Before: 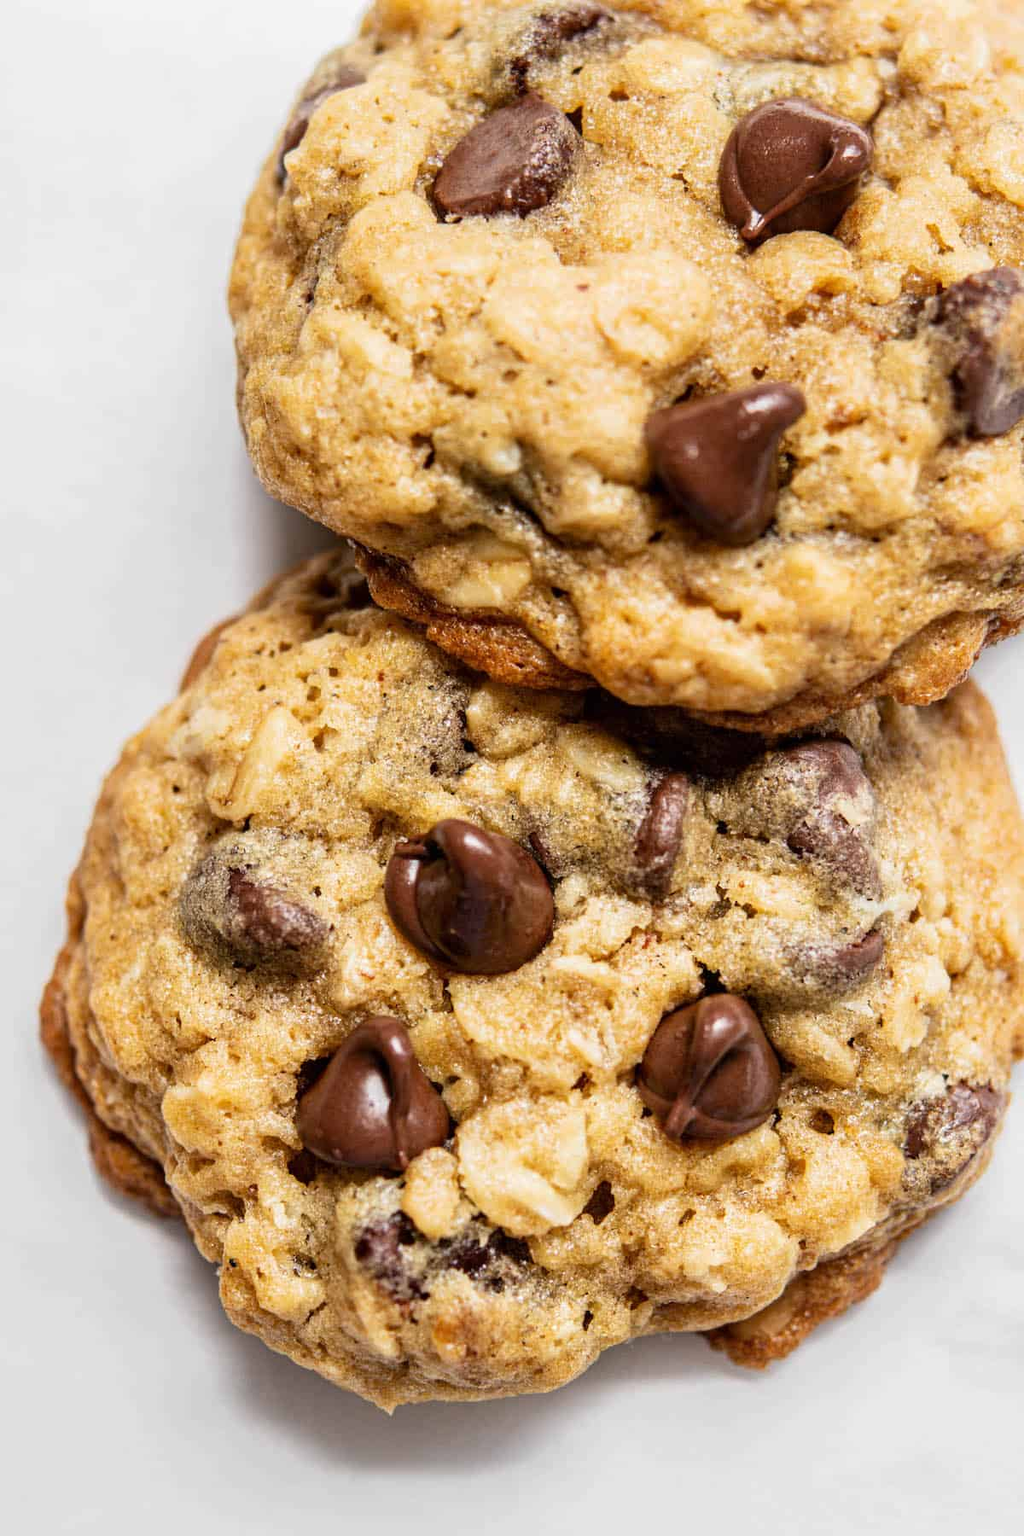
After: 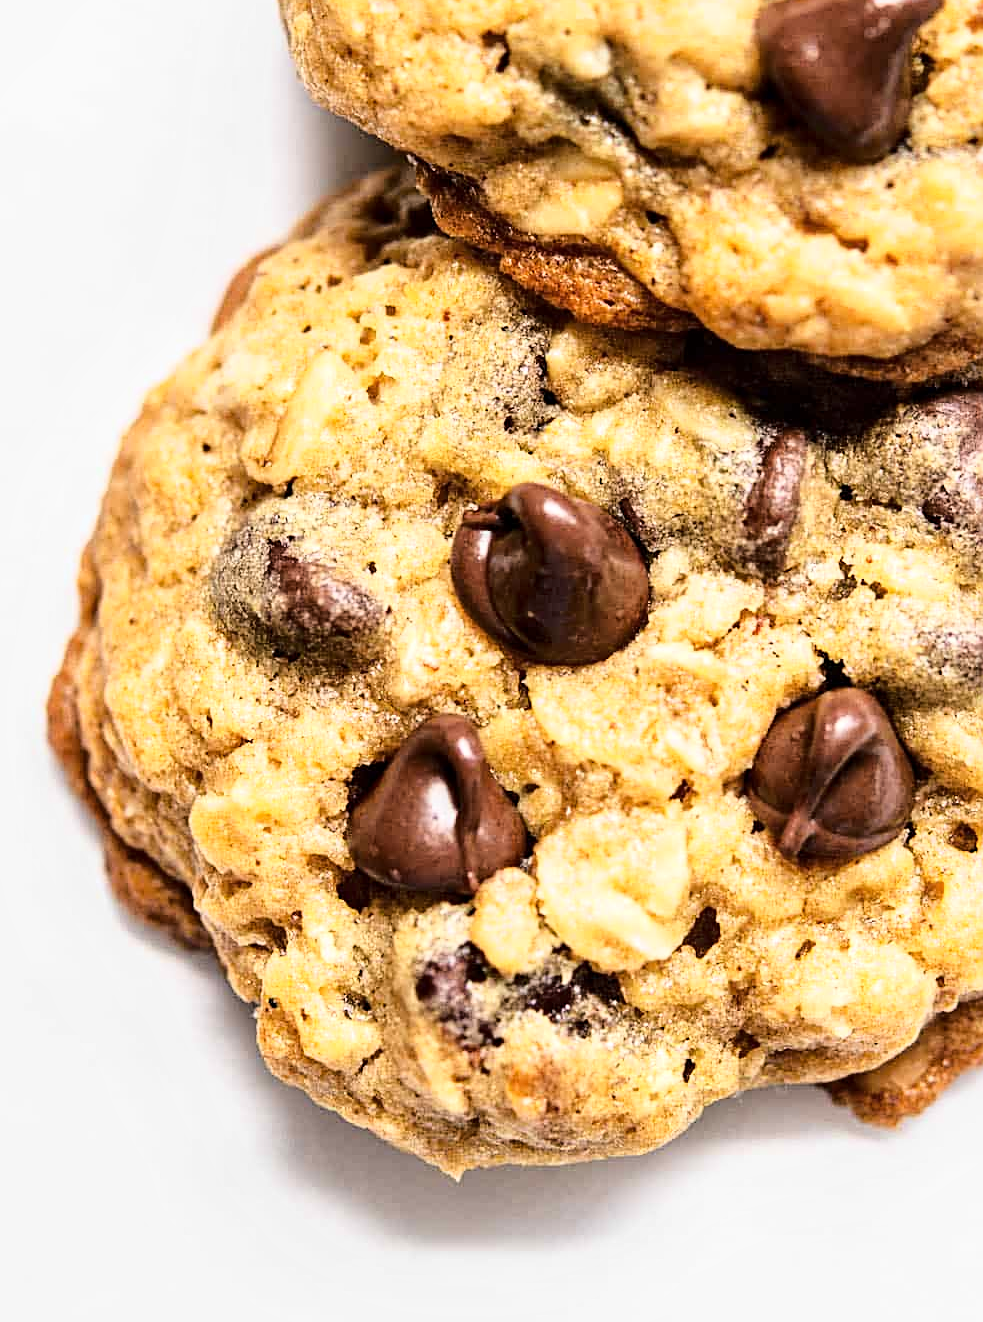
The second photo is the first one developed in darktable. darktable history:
sharpen: on, module defaults
crop: top 26.537%, right 18.024%
base curve: curves: ch0 [(0, 0) (0.028, 0.03) (0.121, 0.232) (0.46, 0.748) (0.859, 0.968) (1, 1)]
color zones: curves: ch0 [(0.068, 0.464) (0.25, 0.5) (0.48, 0.508) (0.75, 0.536) (0.886, 0.476) (0.967, 0.456)]; ch1 [(0.066, 0.456) (0.25, 0.5) (0.616, 0.508) (0.746, 0.56) (0.934, 0.444)]
local contrast: mode bilateral grid, contrast 21, coarseness 50, detail 120%, midtone range 0.2
